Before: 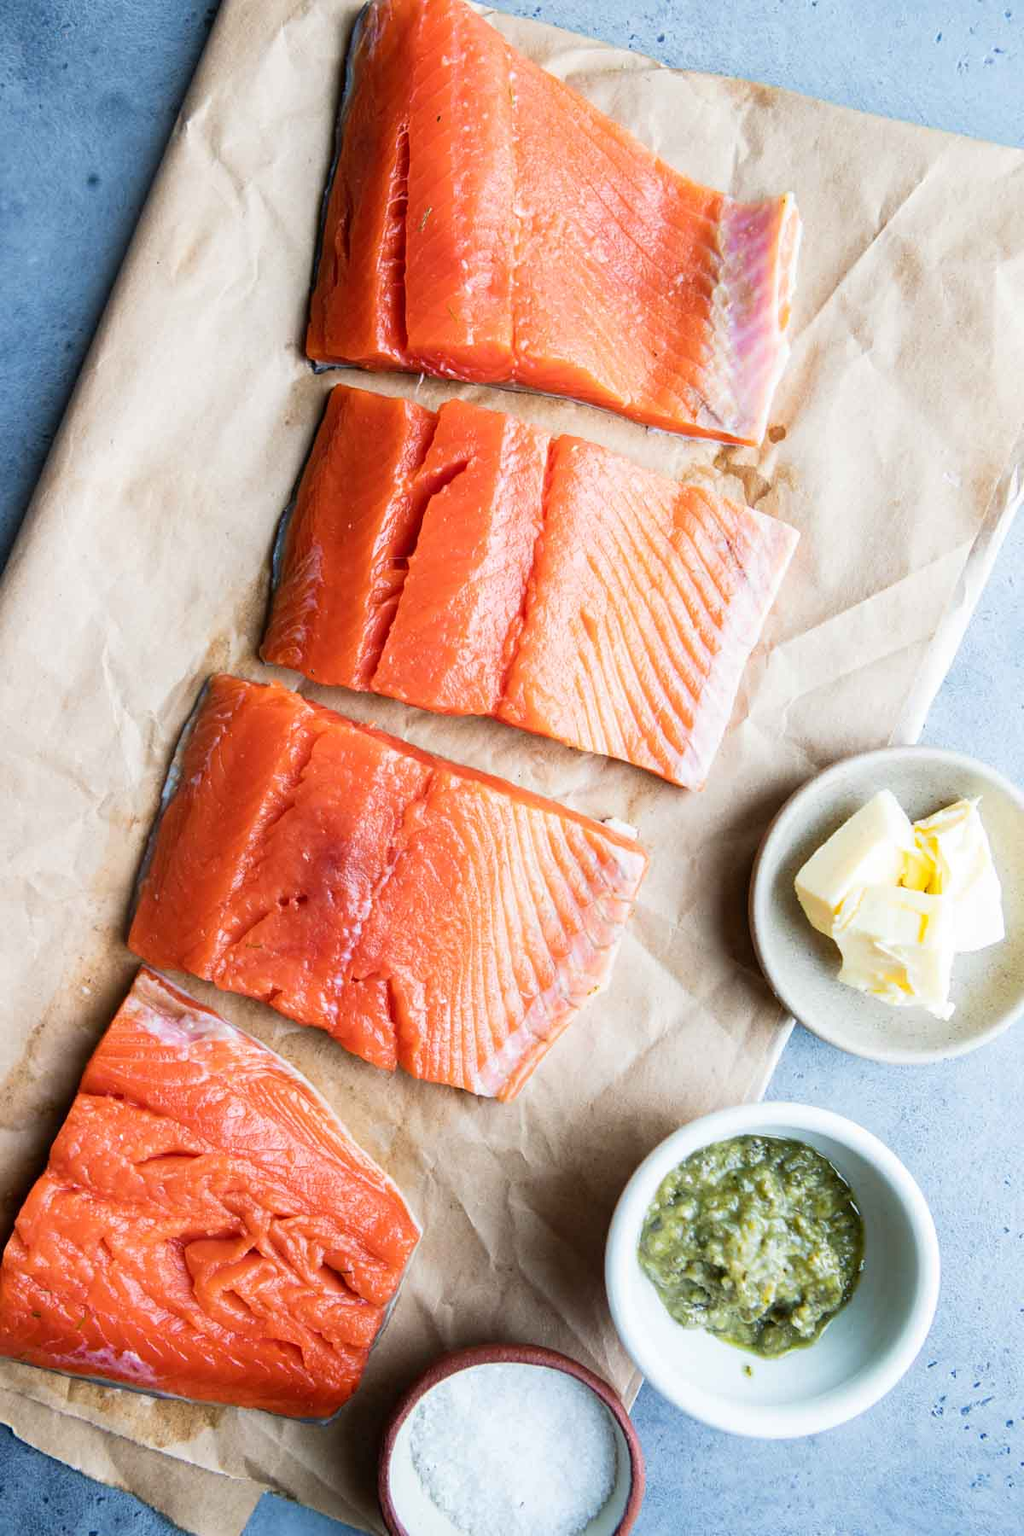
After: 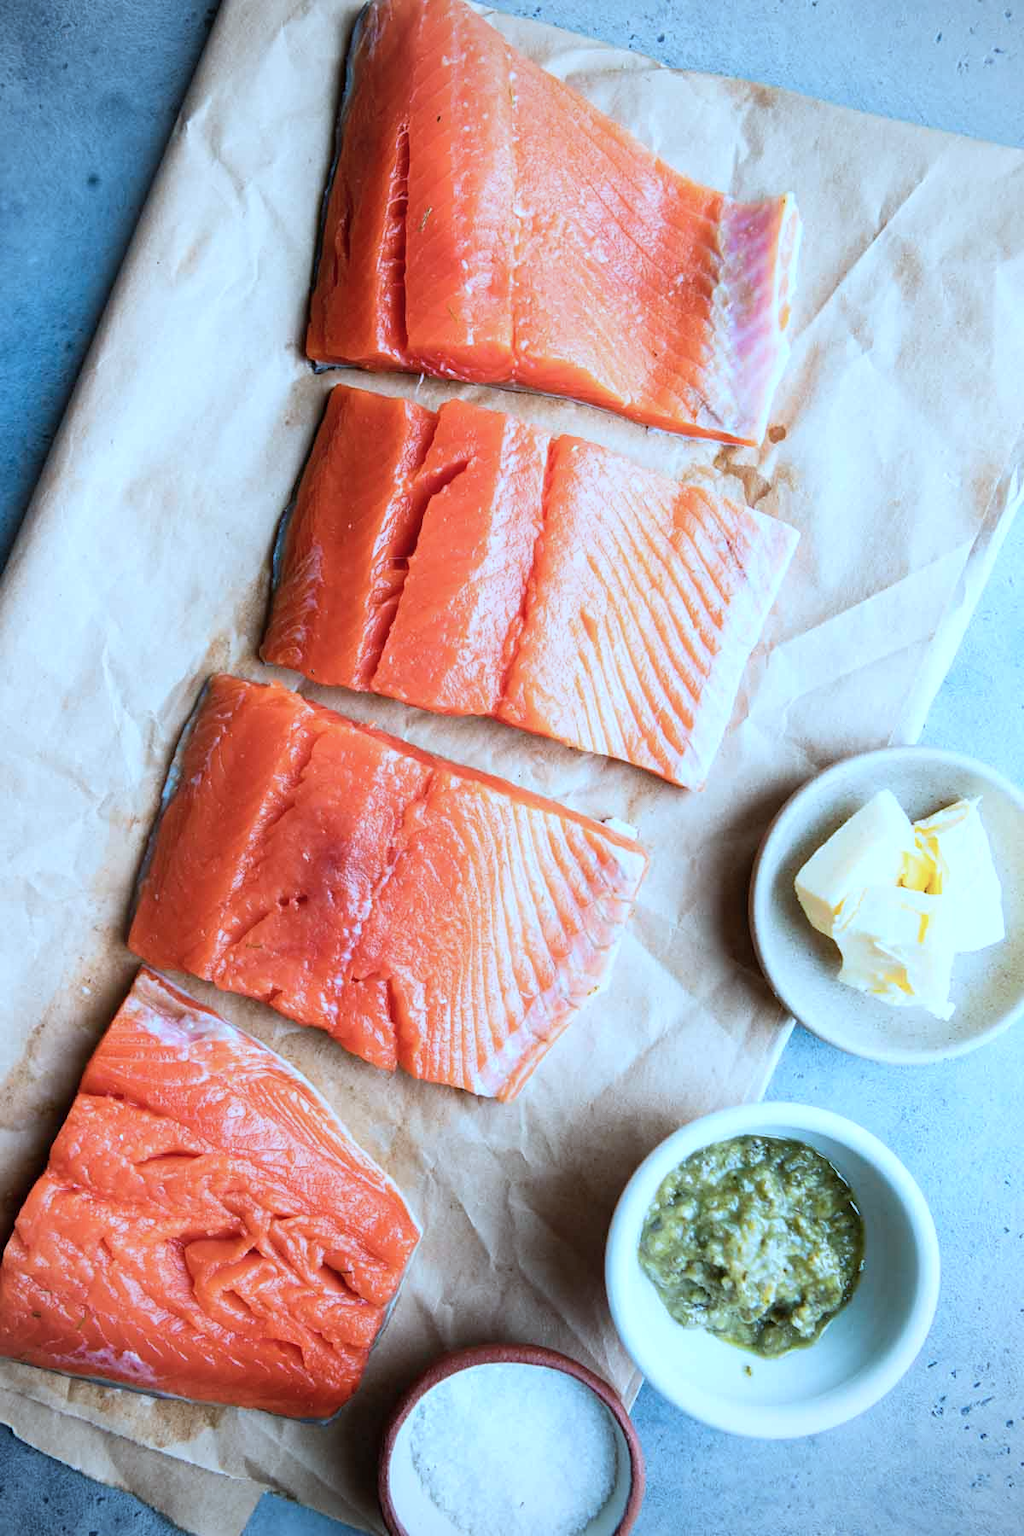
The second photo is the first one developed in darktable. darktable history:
color correction: highlights a* -8.92, highlights b* -22.94
vignetting: fall-off radius 61.02%
